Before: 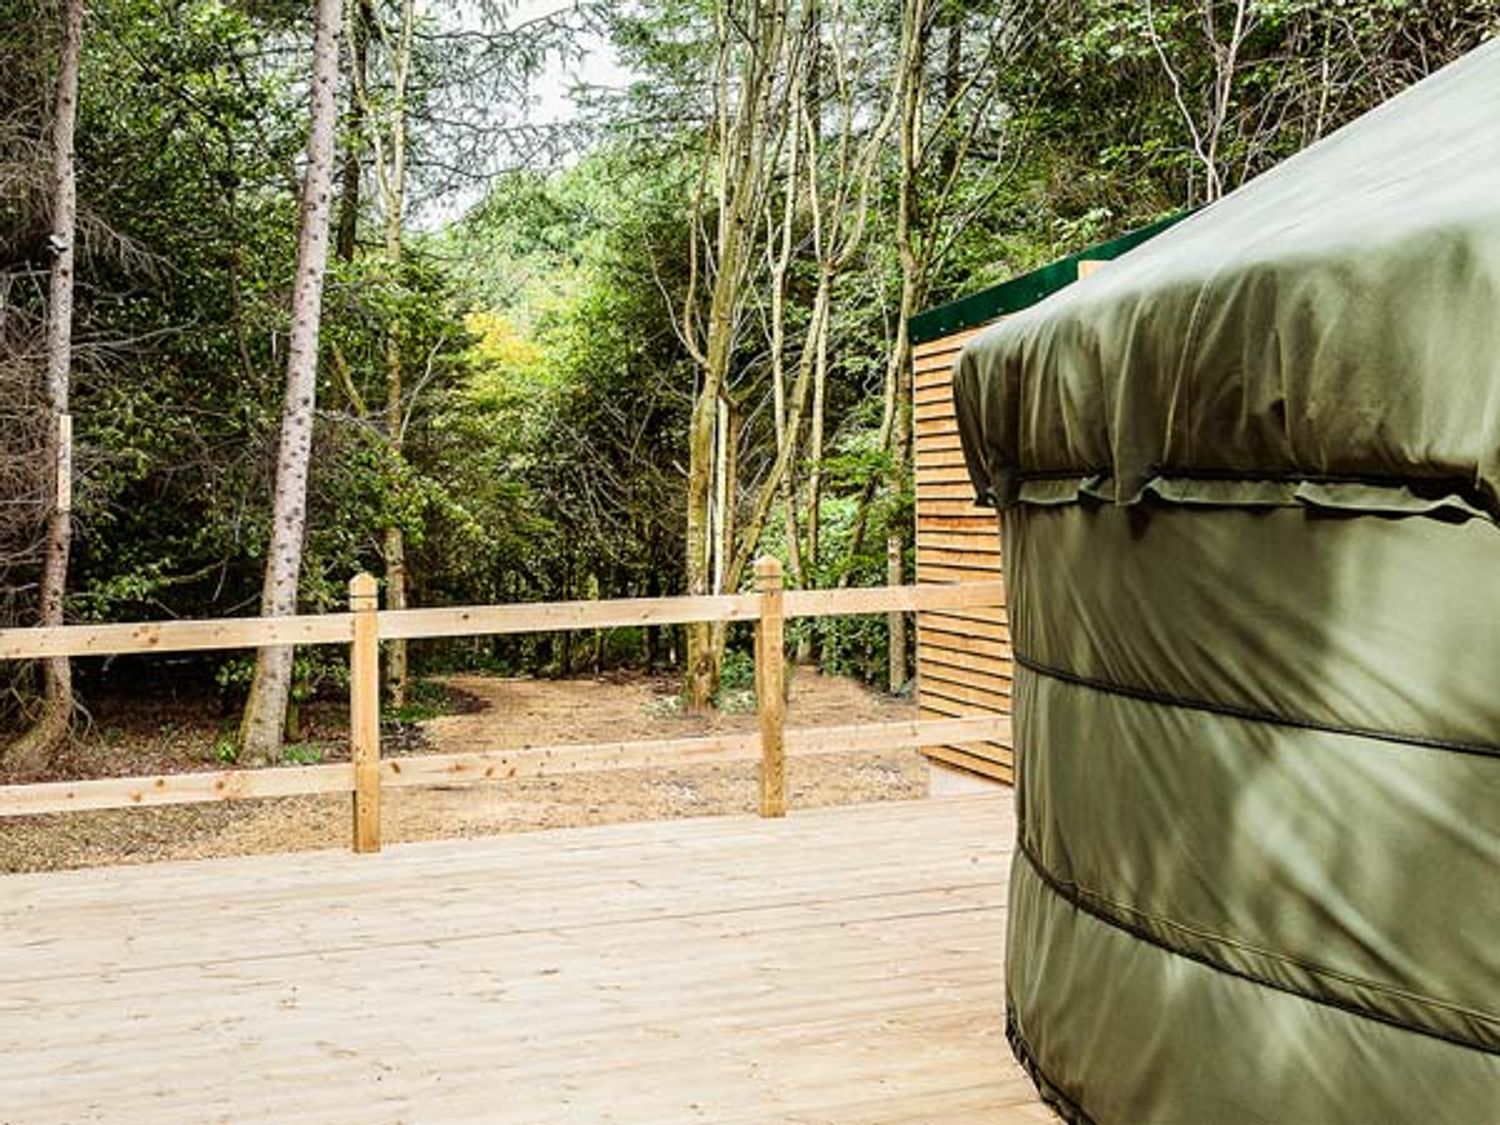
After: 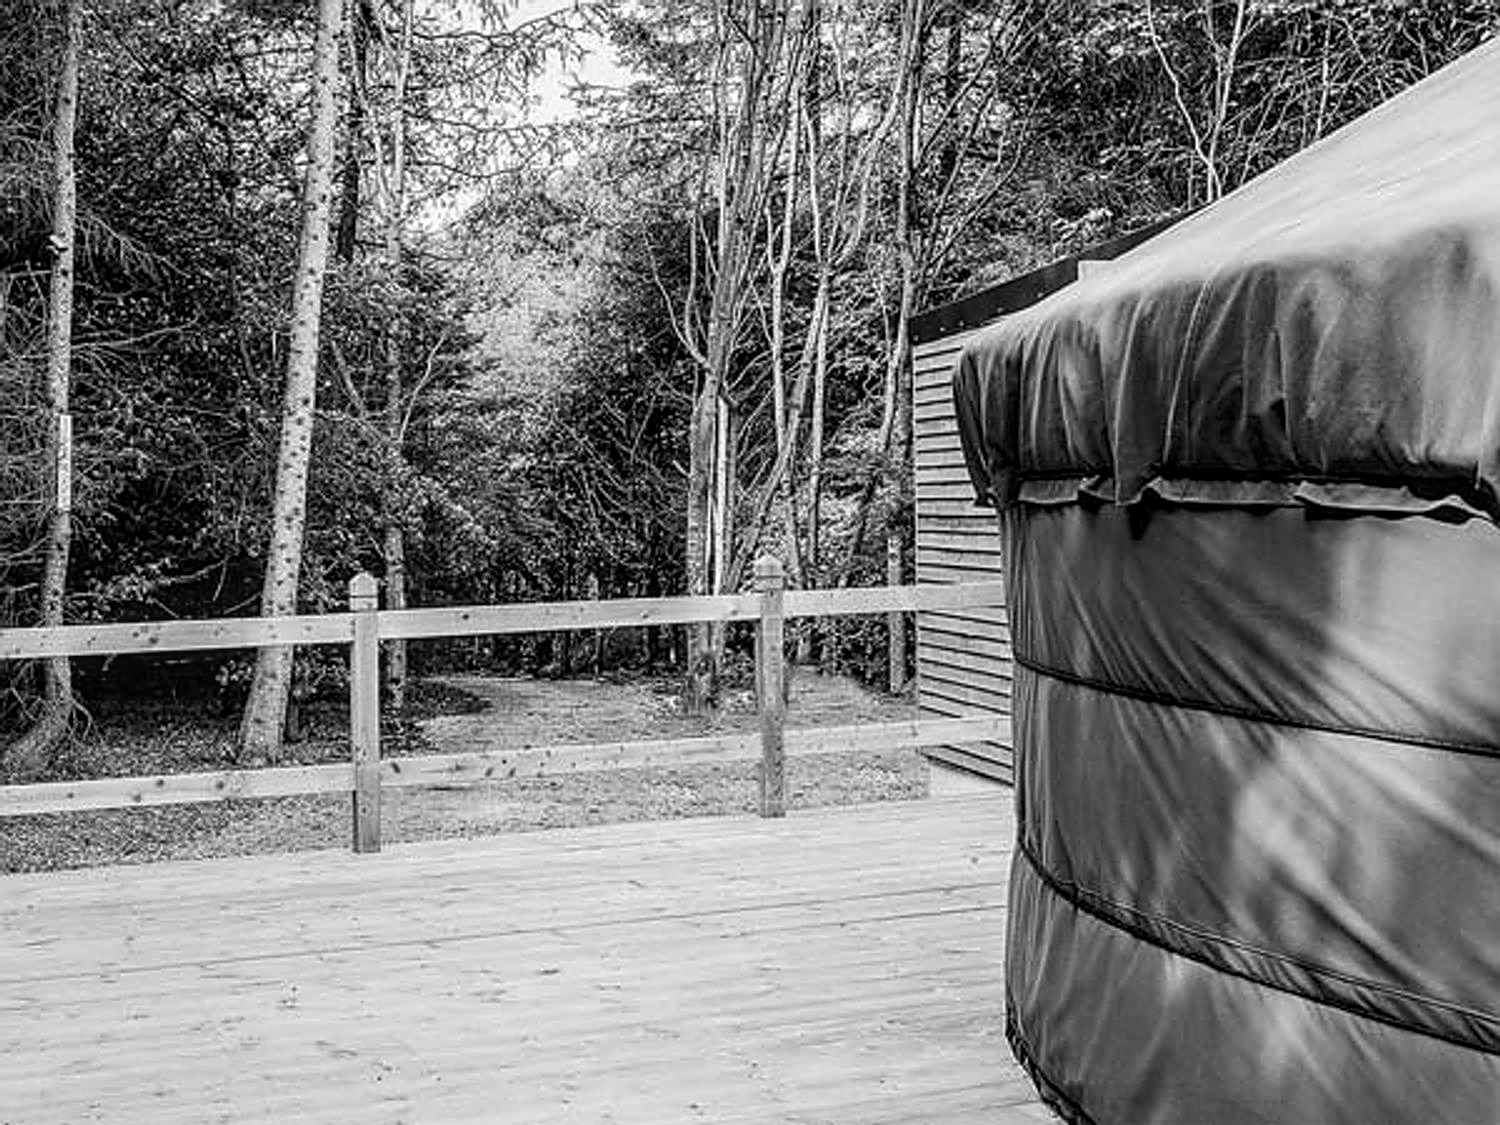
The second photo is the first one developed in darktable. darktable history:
color calibration: output gray [0.18, 0.41, 0.41, 0], illuminant same as pipeline (D50), adaptation XYZ, x 0.345, y 0.358, temperature 5008.82 K
local contrast: on, module defaults
sharpen: on, module defaults
